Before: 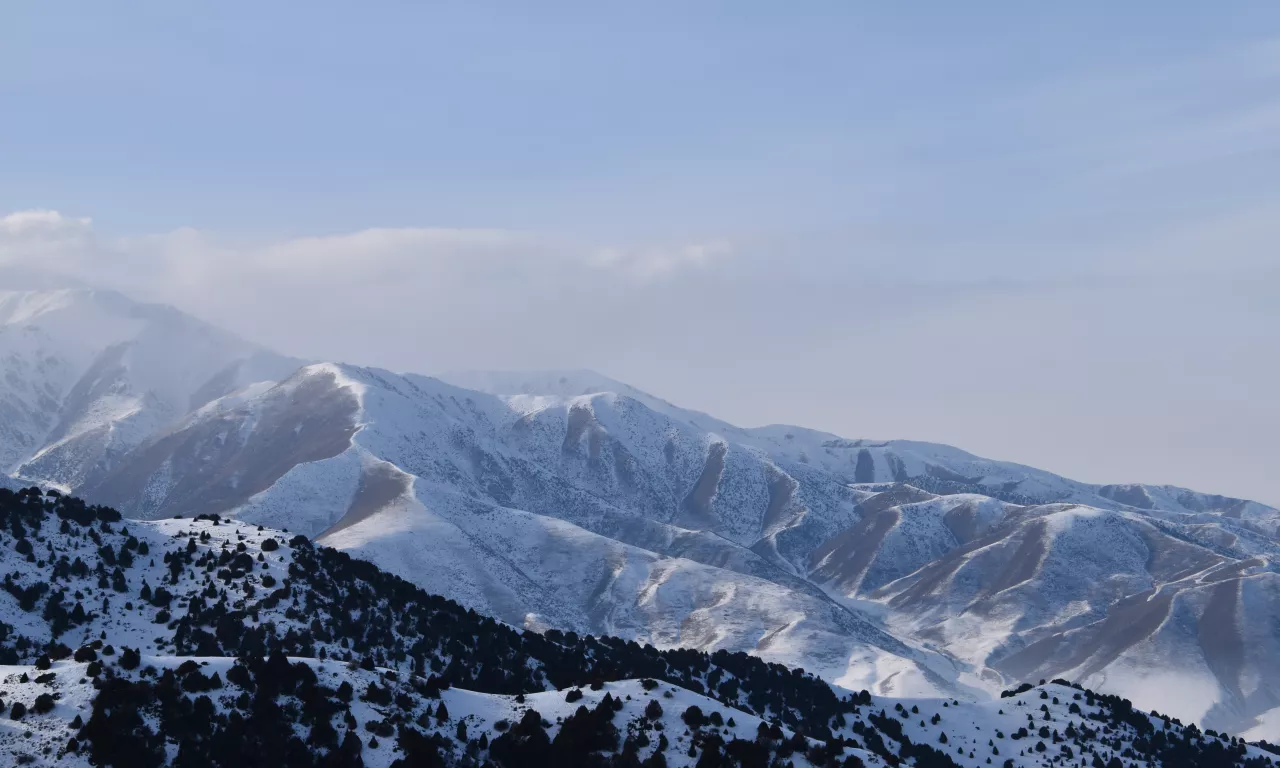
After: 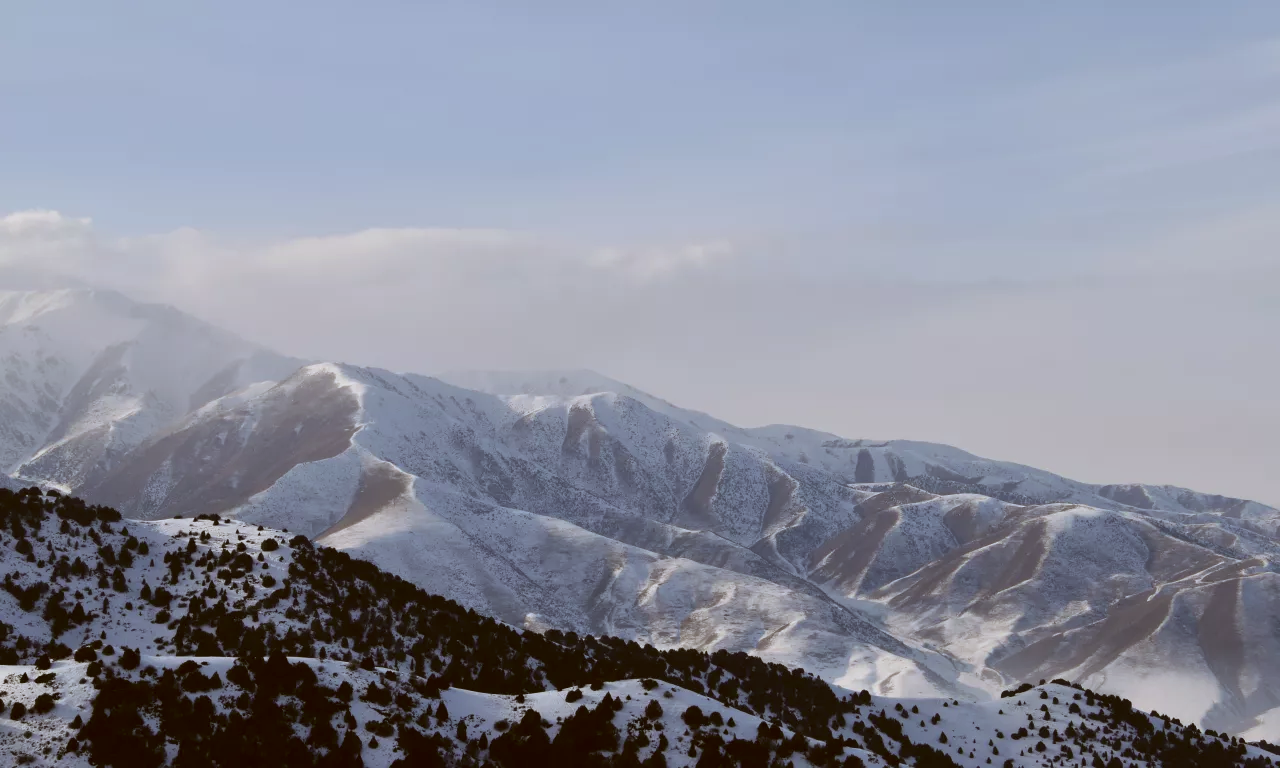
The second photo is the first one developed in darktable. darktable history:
bloom: size 16%, threshold 98%, strength 20%
color correction: highlights a* -0.482, highlights b* 0.161, shadows a* 4.66, shadows b* 20.72
exposure: compensate highlight preservation false
